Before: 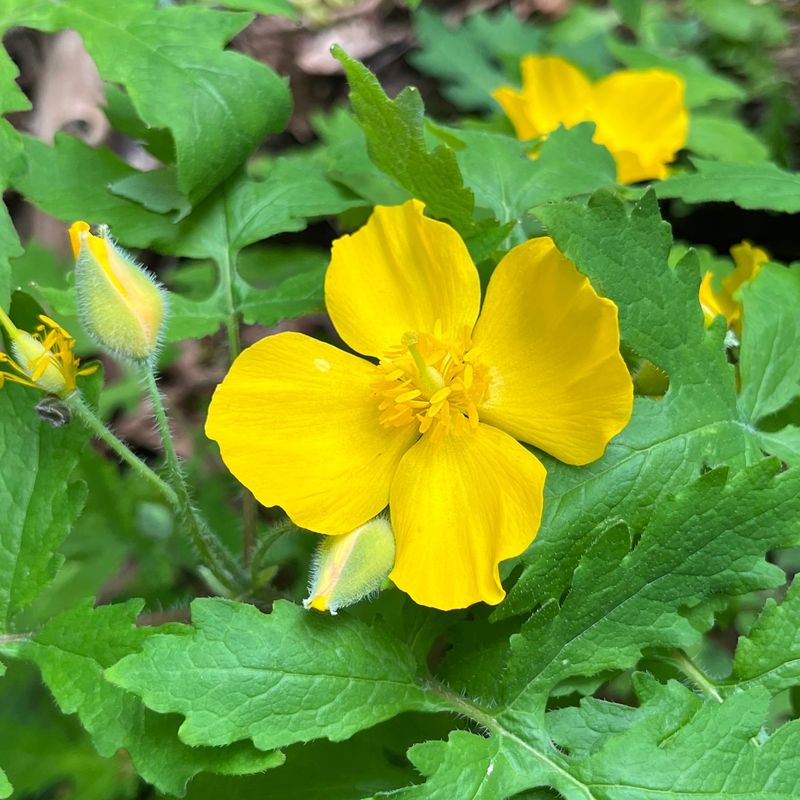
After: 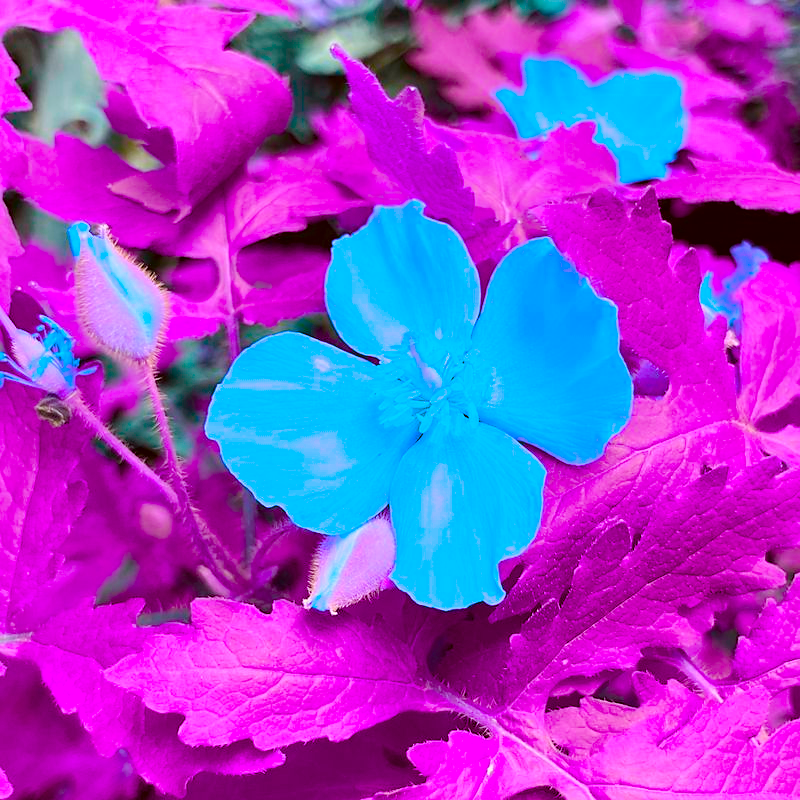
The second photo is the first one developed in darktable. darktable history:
color balance rgb: linear chroma grading › shadows 31.697%, linear chroma grading › global chroma -1.363%, linear chroma grading › mid-tones 4.154%, perceptual saturation grading › global saturation 36.517%, perceptual saturation grading › shadows 34.893%, hue shift 178.05°, perceptual brilliance grading › mid-tones 9.464%, perceptual brilliance grading › shadows 14.73%, global vibrance 49.279%, contrast 0.533%
exposure: exposure -0.241 EV, compensate highlight preservation false
color correction: highlights a* -0.485, highlights b* 0.179, shadows a* 4.88, shadows b* 20.53
sharpen: radius 1.444, amount 0.398, threshold 1.557
